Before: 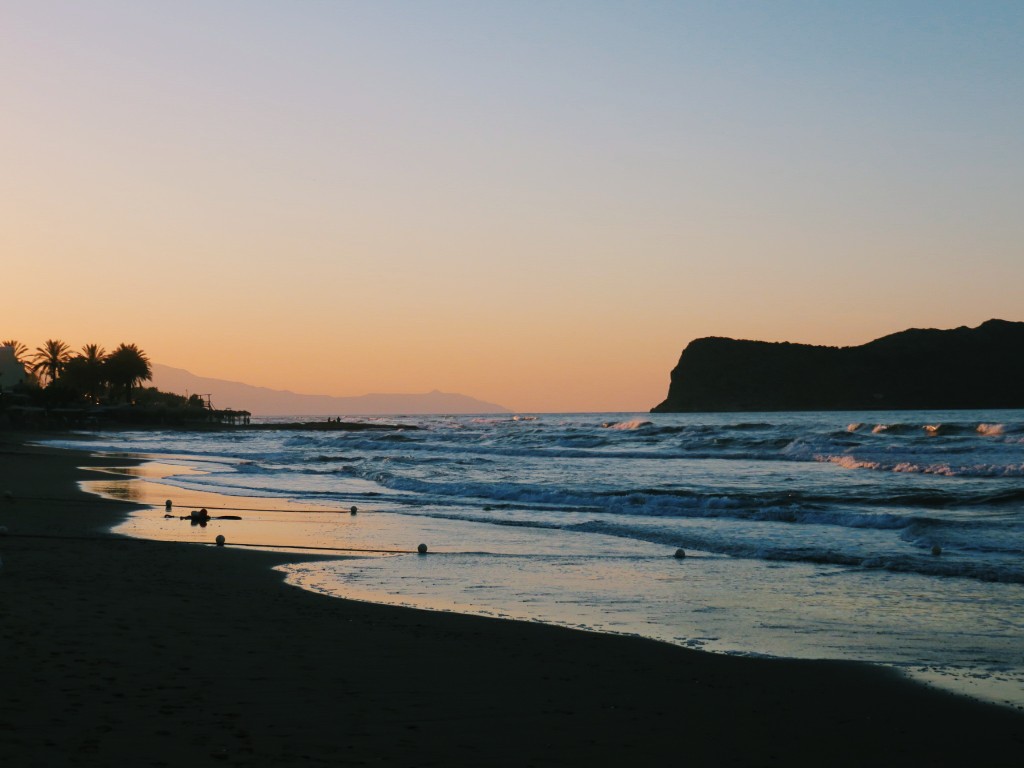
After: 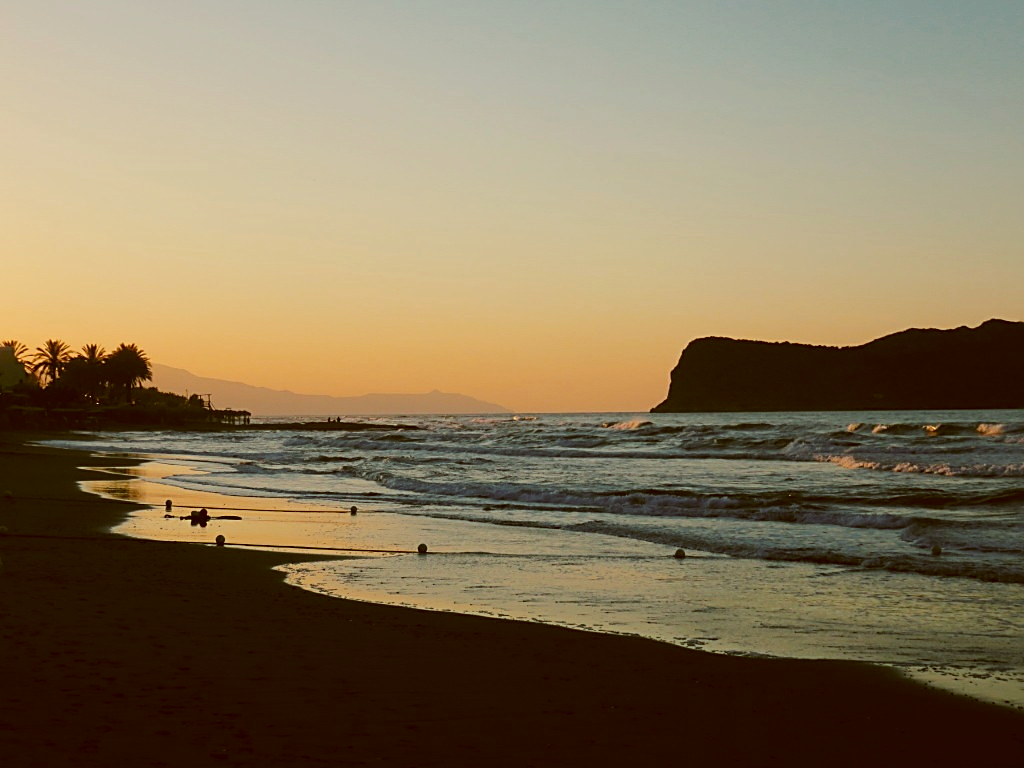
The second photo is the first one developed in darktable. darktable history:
color balance: mode lift, gamma, gain (sRGB)
color correction: highlights a* -5.3, highlights b* 9.8, shadows a* 9.8, shadows b* 24.26
sharpen: on, module defaults
